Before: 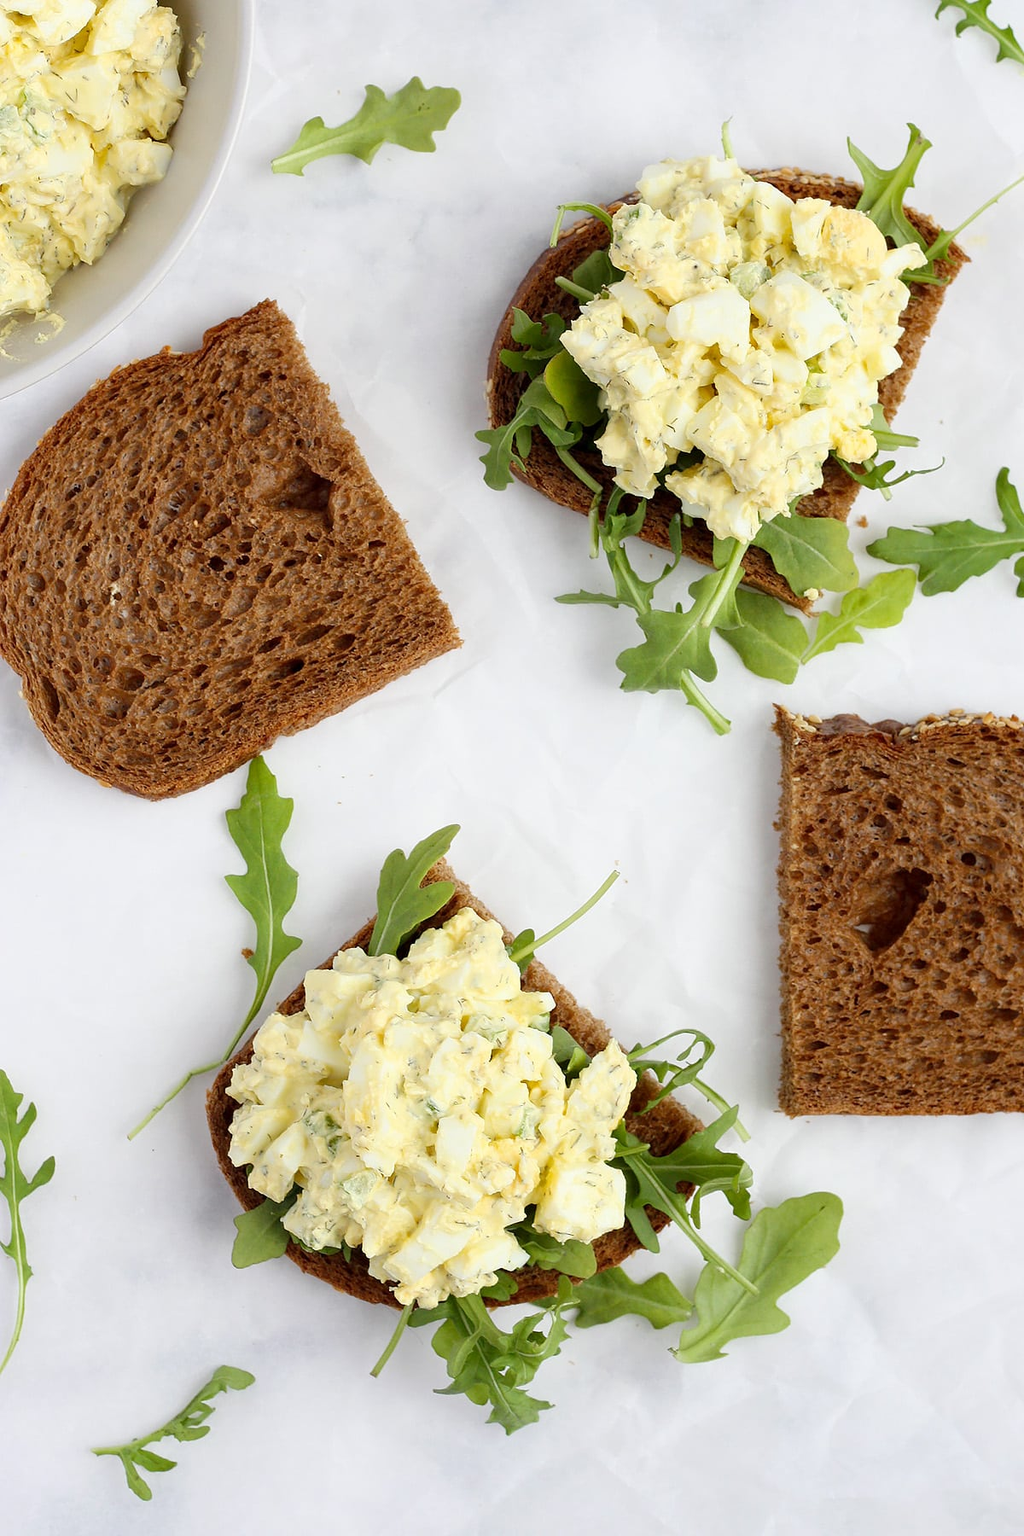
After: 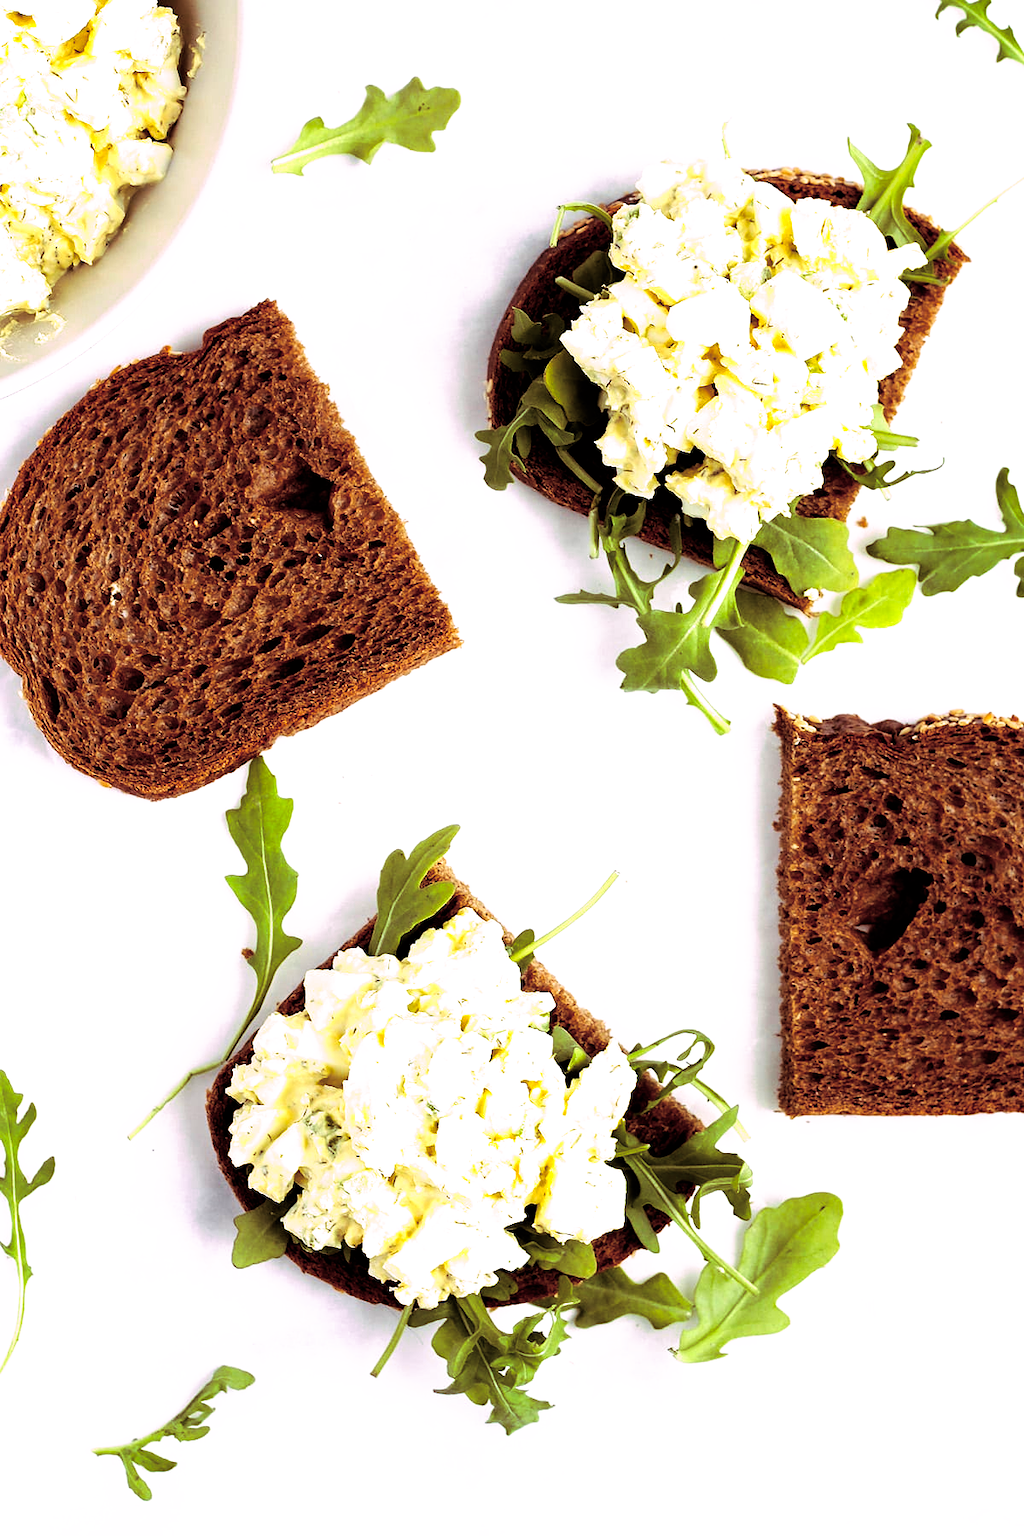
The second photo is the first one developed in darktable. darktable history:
split-toning: highlights › hue 298.8°, highlights › saturation 0.73, compress 41.76%
filmic rgb: black relative exposure -8.2 EV, white relative exposure 2.2 EV, threshold 3 EV, hardness 7.11, latitude 85.74%, contrast 1.696, highlights saturation mix -4%, shadows ↔ highlights balance -2.69%, preserve chrominance no, color science v5 (2021), contrast in shadows safe, contrast in highlights safe, enable highlight reconstruction true
